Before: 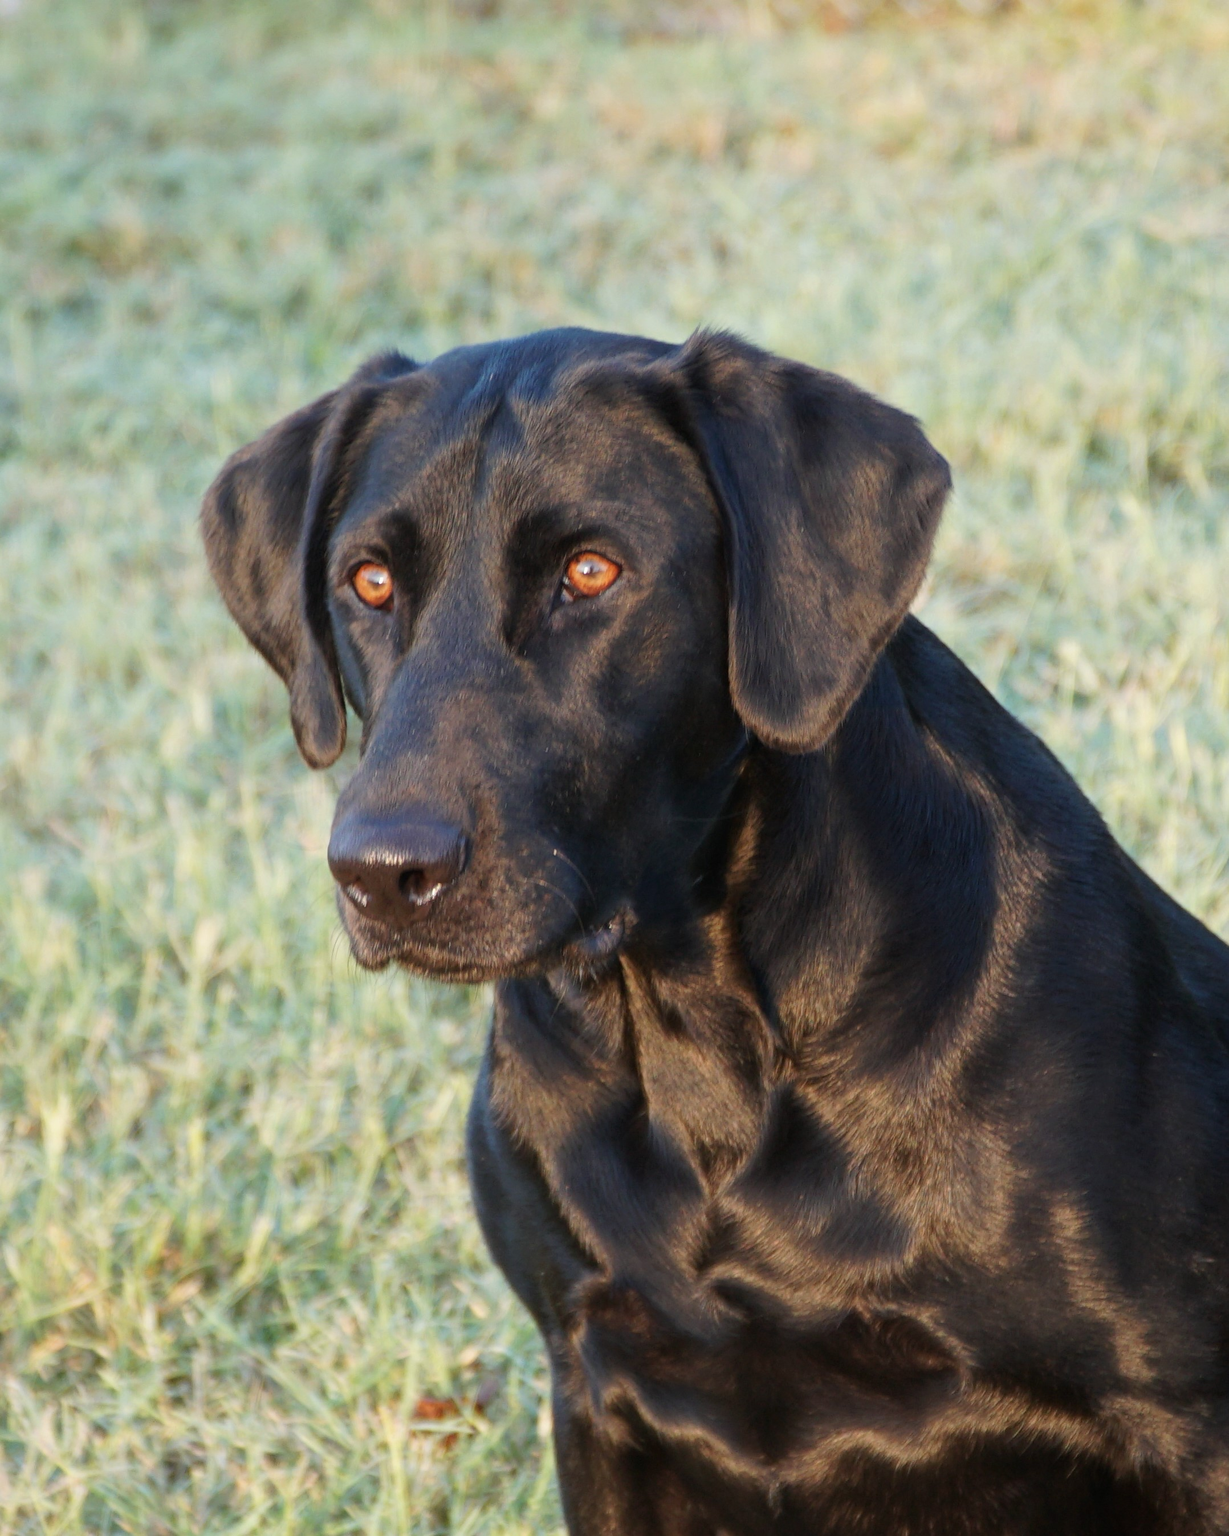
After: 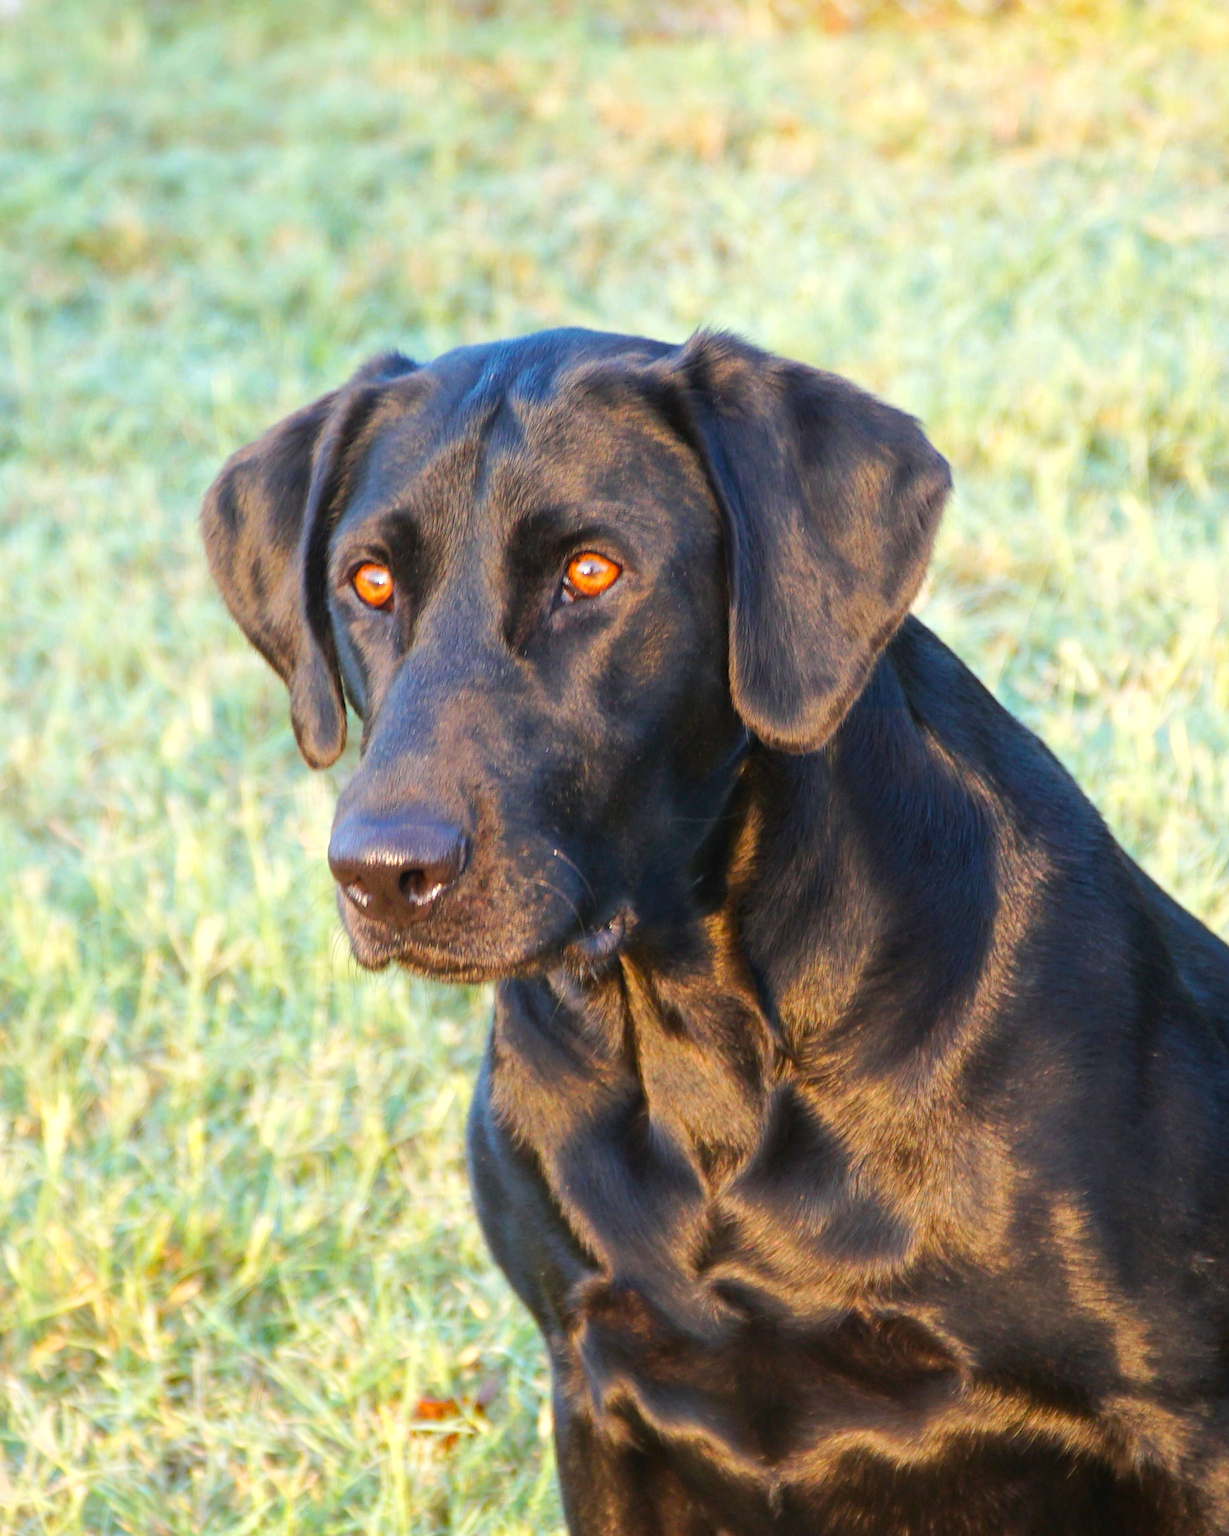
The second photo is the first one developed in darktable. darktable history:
exposure: black level correction 0, exposure 0.5 EV, compensate exposure bias true, compensate highlight preservation false
color balance rgb: perceptual saturation grading › global saturation 25%, perceptual brilliance grading › mid-tones 10%, perceptual brilliance grading › shadows 15%, global vibrance 20%
